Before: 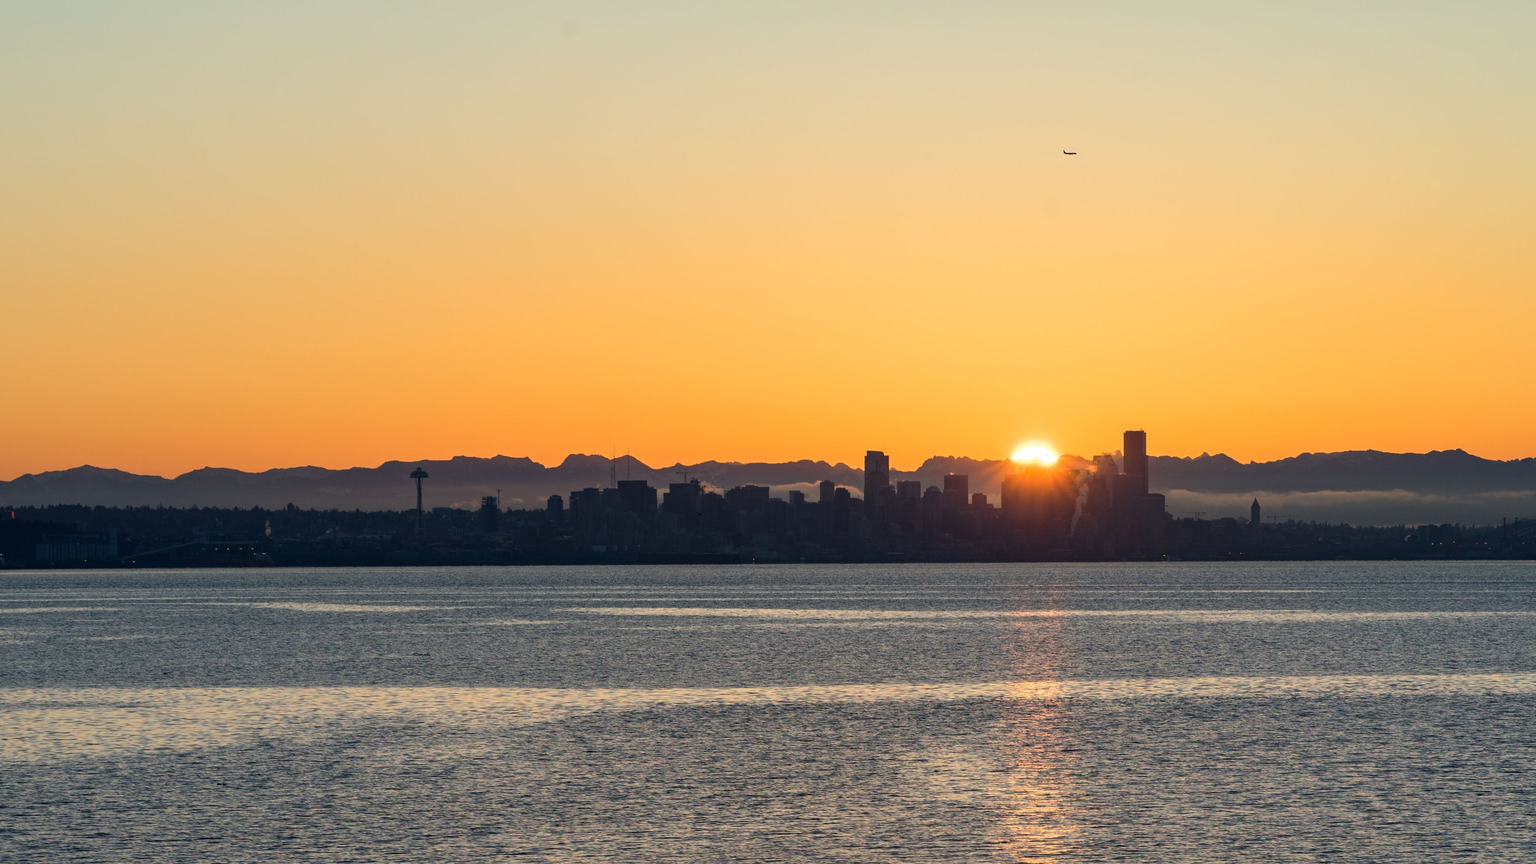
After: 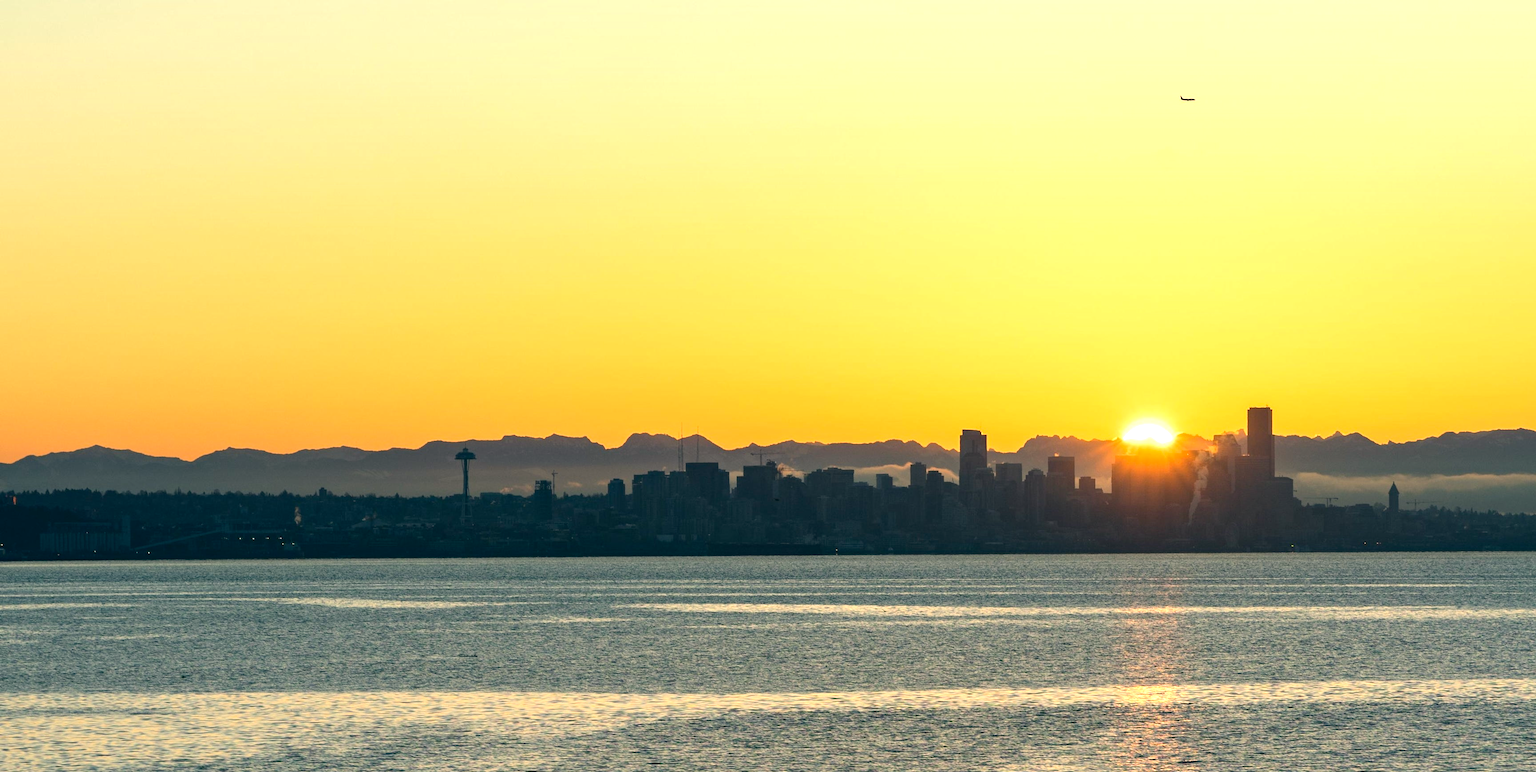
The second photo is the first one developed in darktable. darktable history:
crop: top 7.44%, right 9.879%, bottom 11.962%
exposure: exposure 0.745 EV, compensate highlight preservation false
color correction: highlights a* -0.428, highlights b* 9.34, shadows a* -9.34, shadows b* 1.58
